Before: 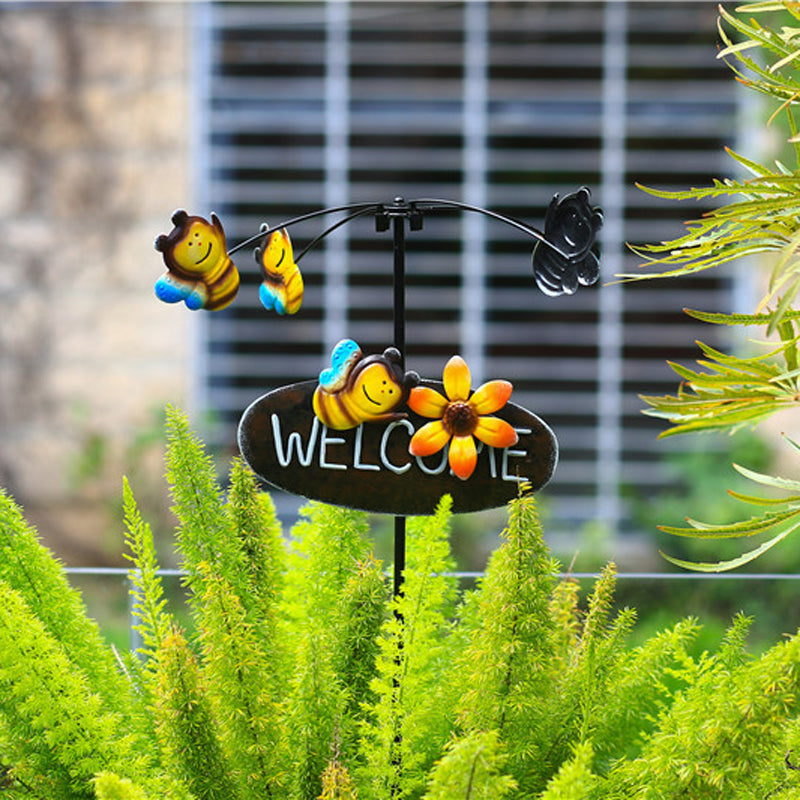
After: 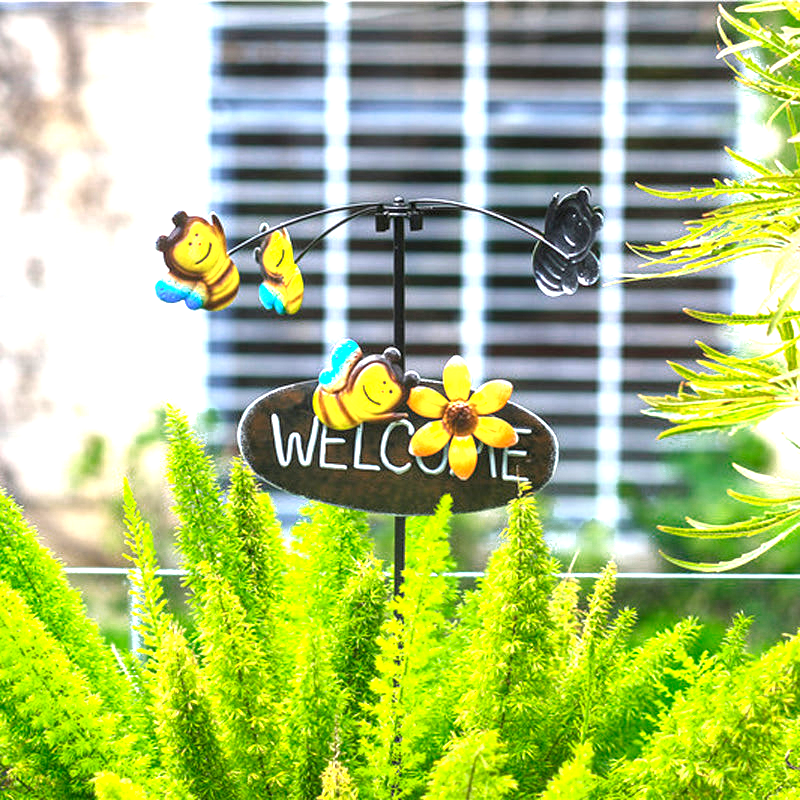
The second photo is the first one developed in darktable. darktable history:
local contrast: detail 130%
exposure: exposure 1.493 EV, compensate highlight preservation false
color zones: curves: ch0 [(0, 0.558) (0.143, 0.548) (0.286, 0.447) (0.429, 0.259) (0.571, 0.5) (0.714, 0.5) (0.857, 0.593) (1, 0.558)]; ch1 [(0, 0.543) (0.01, 0.544) (0.12, 0.492) (0.248, 0.458) (0.5, 0.534) (0.748, 0.5) (0.99, 0.469) (1, 0.543)]; ch2 [(0, 0.507) (0.143, 0.522) (0.286, 0.505) (0.429, 0.5) (0.571, 0.5) (0.714, 0.5) (0.857, 0.5) (1, 0.507)]
